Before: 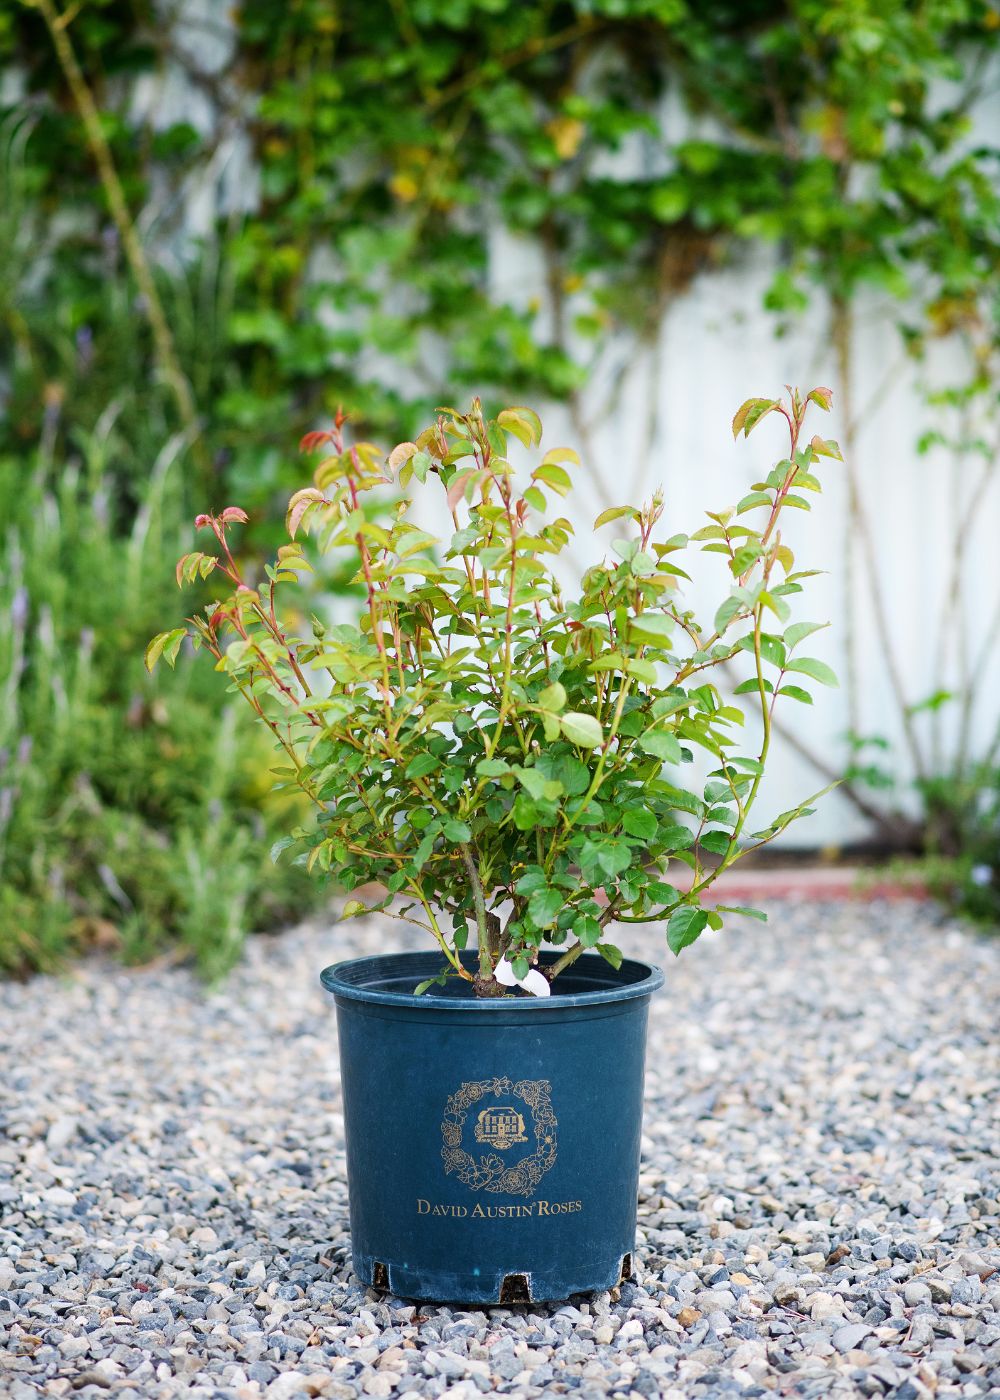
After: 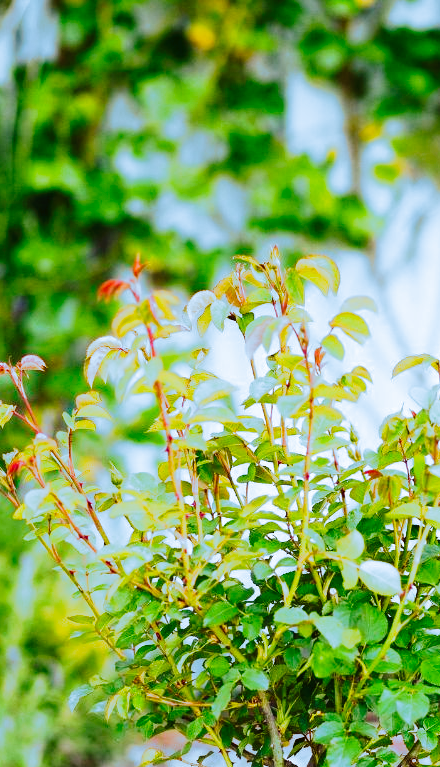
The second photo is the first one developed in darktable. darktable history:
crop: left 20.248%, top 10.86%, right 35.675%, bottom 34.321%
contrast brightness saturation: contrast 0.04, saturation 0.16
tone curve: curves: ch0 [(0, 0) (0.003, 0.016) (0.011, 0.019) (0.025, 0.023) (0.044, 0.029) (0.069, 0.042) (0.1, 0.068) (0.136, 0.101) (0.177, 0.143) (0.224, 0.21) (0.277, 0.289) (0.335, 0.379) (0.399, 0.476) (0.468, 0.569) (0.543, 0.654) (0.623, 0.75) (0.709, 0.822) (0.801, 0.893) (0.898, 0.946) (1, 1)], preserve colors none
split-toning: shadows › hue 351.18°, shadows › saturation 0.86, highlights › hue 218.82°, highlights › saturation 0.73, balance -19.167
